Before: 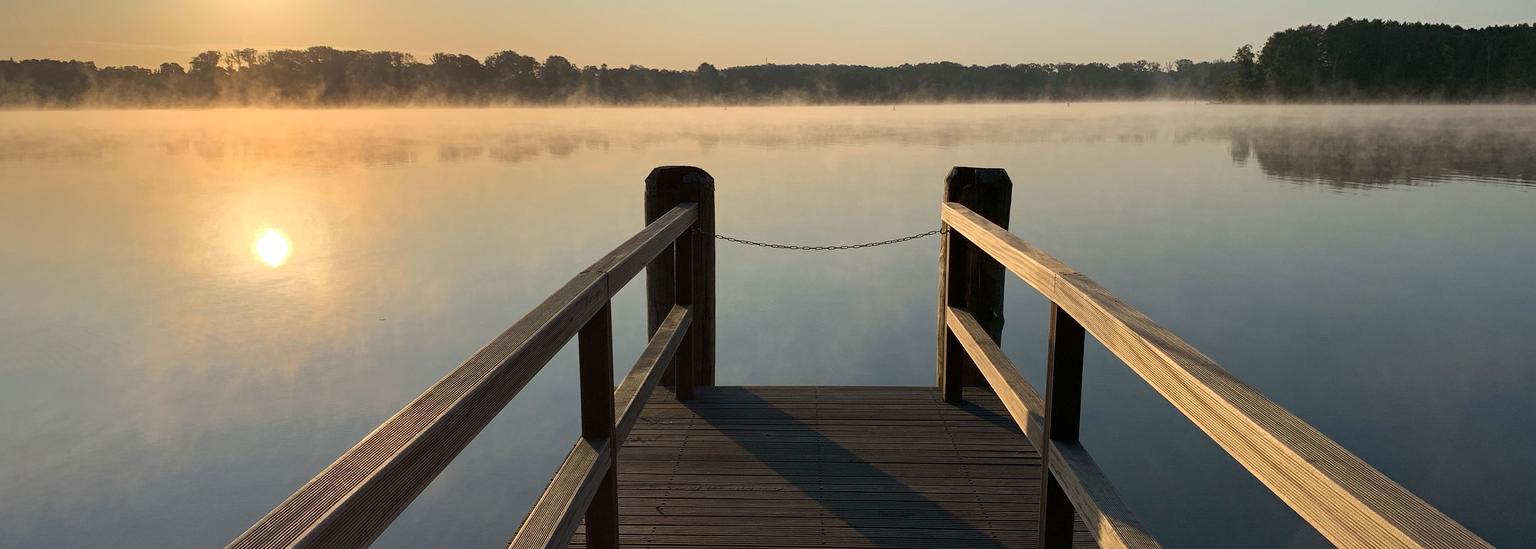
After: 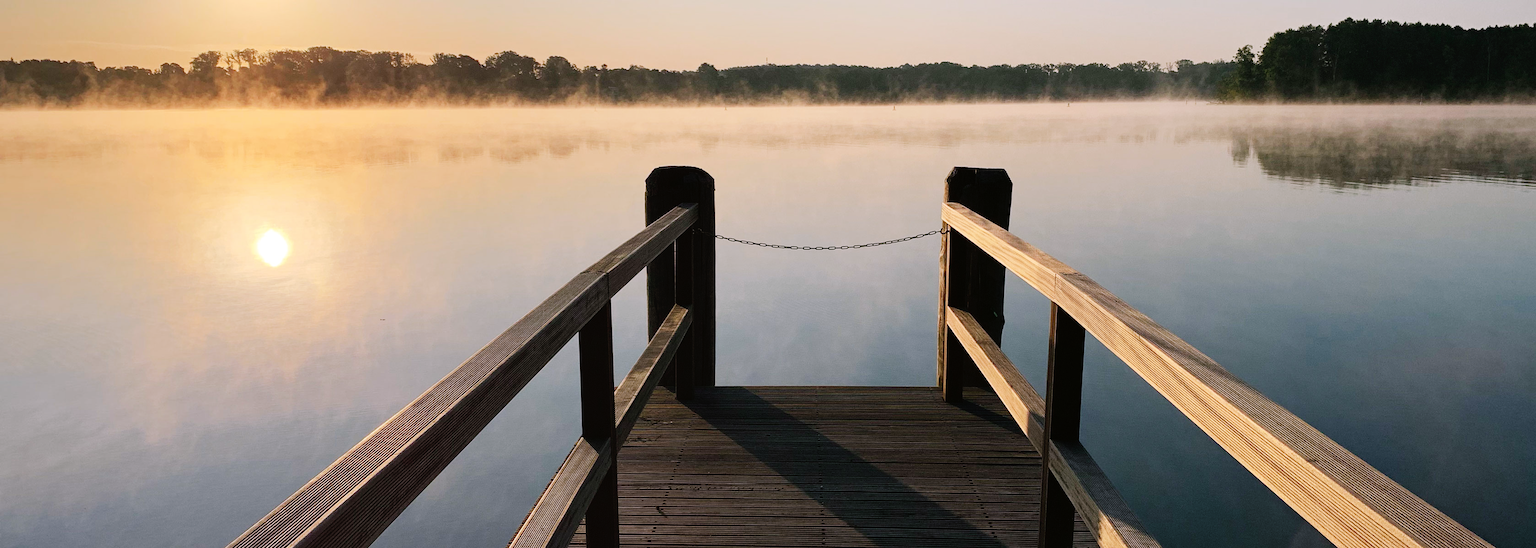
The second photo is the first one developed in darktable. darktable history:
tone curve: curves: ch0 [(0, 0) (0.003, 0.002) (0.011, 0.006) (0.025, 0.012) (0.044, 0.021) (0.069, 0.027) (0.1, 0.035) (0.136, 0.06) (0.177, 0.108) (0.224, 0.173) (0.277, 0.26) (0.335, 0.353) (0.399, 0.453) (0.468, 0.555) (0.543, 0.641) (0.623, 0.724) (0.709, 0.792) (0.801, 0.857) (0.898, 0.918) (1, 1)], preserve colors none
color look up table: target L [92.91, 87.01, 88.08, 84.07, 70.46, 63.71, 61.91, 50.68, 44.66, 38.92, 29.9, 11.91, 200.18, 100.67, 85.55, 81.53, 63.25, 71.01, 63.28, 49.68, 60.86, 46.77, 47.85, 44.25, 35.53, 37.54, 33.7, 28.85, 15.53, 86.98, 83.84, 73.89, 58.19, 68.11, 68.36, 58.77, 57.23, 44.8, 50.56, 37.53, 36.58, 37.93, 31.45, 11.66, 5.759, 90.35, 78.56, 57.29, 37.44], target a [-22.13, -31.32, -38.52, -62.48, -11.24, -64.82, -47.9, -13.18, -27.82, -29.32, -19.99, -15.07, 0, 0, 17.93, 6.478, 50.28, 30.21, 12.7, 71.39, 25.46, 65.75, 56.39, 61.06, 38.79, 47.34, 22.68, 34.88, 23.73, 24.4, 7.793, 10.66, 67.69, 39.26, 67.77, 37.95, 4.602, 4.822, 74.94, 26.12, 22.76, 54.2, -0.1, 25.11, 16.01, -12.97, -37.08, -21.56, -8.068], target b [95.39, 55.08, 1.017, 25.9, -2.522, 55.42, 31.72, 24.06, 34.59, 28.53, 12.44, 13.37, 0, 0, 19.86, 72.04, 15.66, 57.18, 57.6, 22.03, 27.13, 45.87, 45.92, 7.819, 16.59, 36.37, 31.02, 8.508, 19.8, -16.46, -5.245, -35.16, -21, -45.61, -47.15, -18.81, -12.74, -66.66, -42.97, -80.67, -34.53, -58.65, -0.686, -35.06, 0.678, -10.64, -10.93, -45.11, -23.44], num patches 49
